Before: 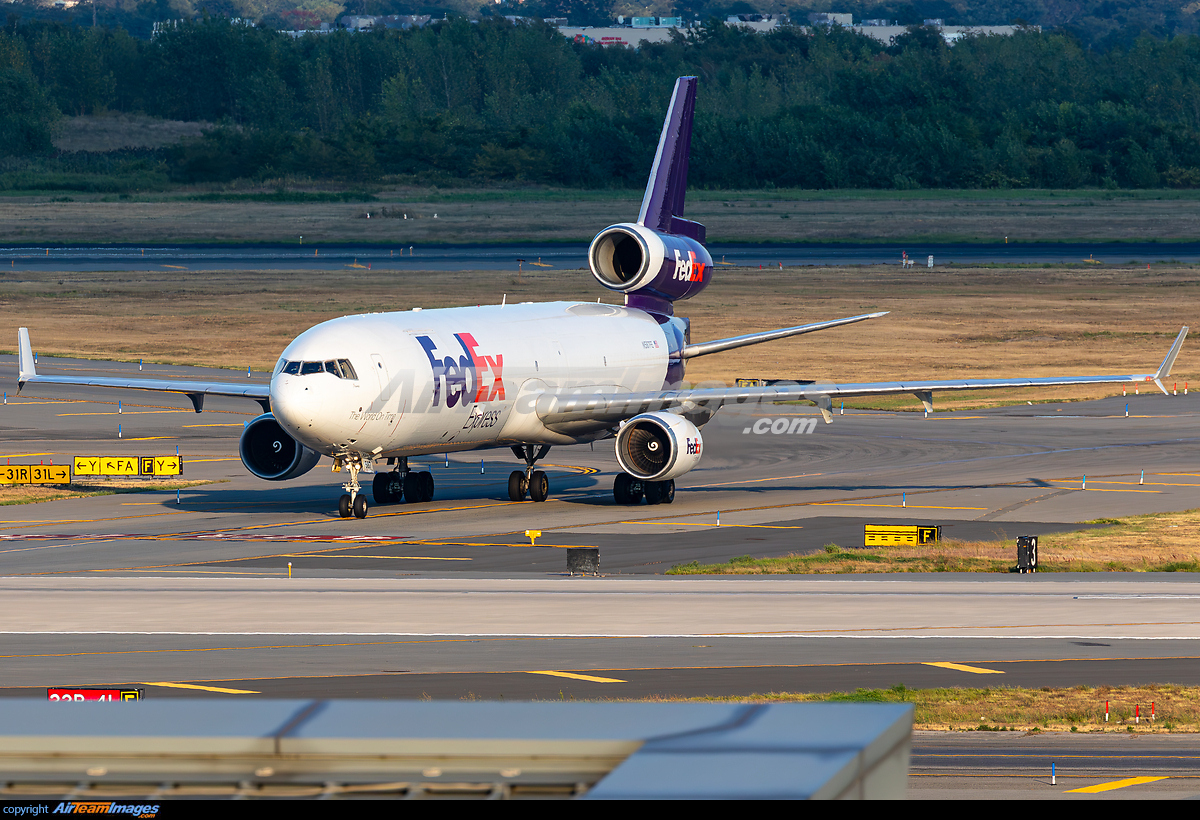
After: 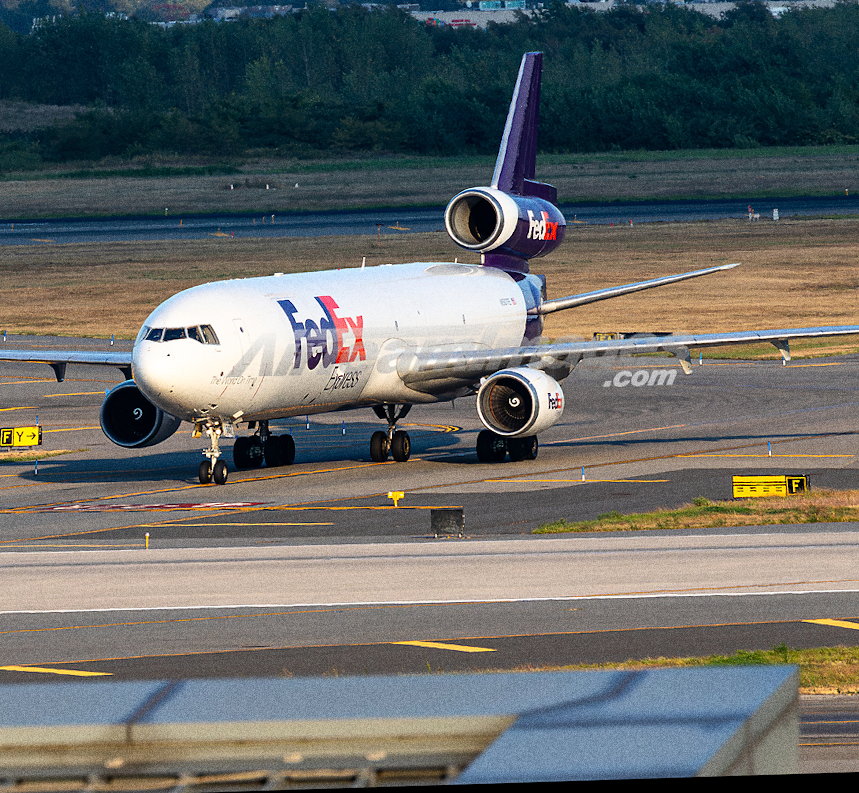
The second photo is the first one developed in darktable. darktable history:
rotate and perspective: rotation -1.68°, lens shift (vertical) -0.146, crop left 0.049, crop right 0.912, crop top 0.032, crop bottom 0.96
grain: coarseness 0.09 ISO, strength 40%
crop: left 9.88%, right 12.664%
rgb curve: curves: ch0 [(0, 0) (0.078, 0.051) (0.929, 0.956) (1, 1)], compensate middle gray true
